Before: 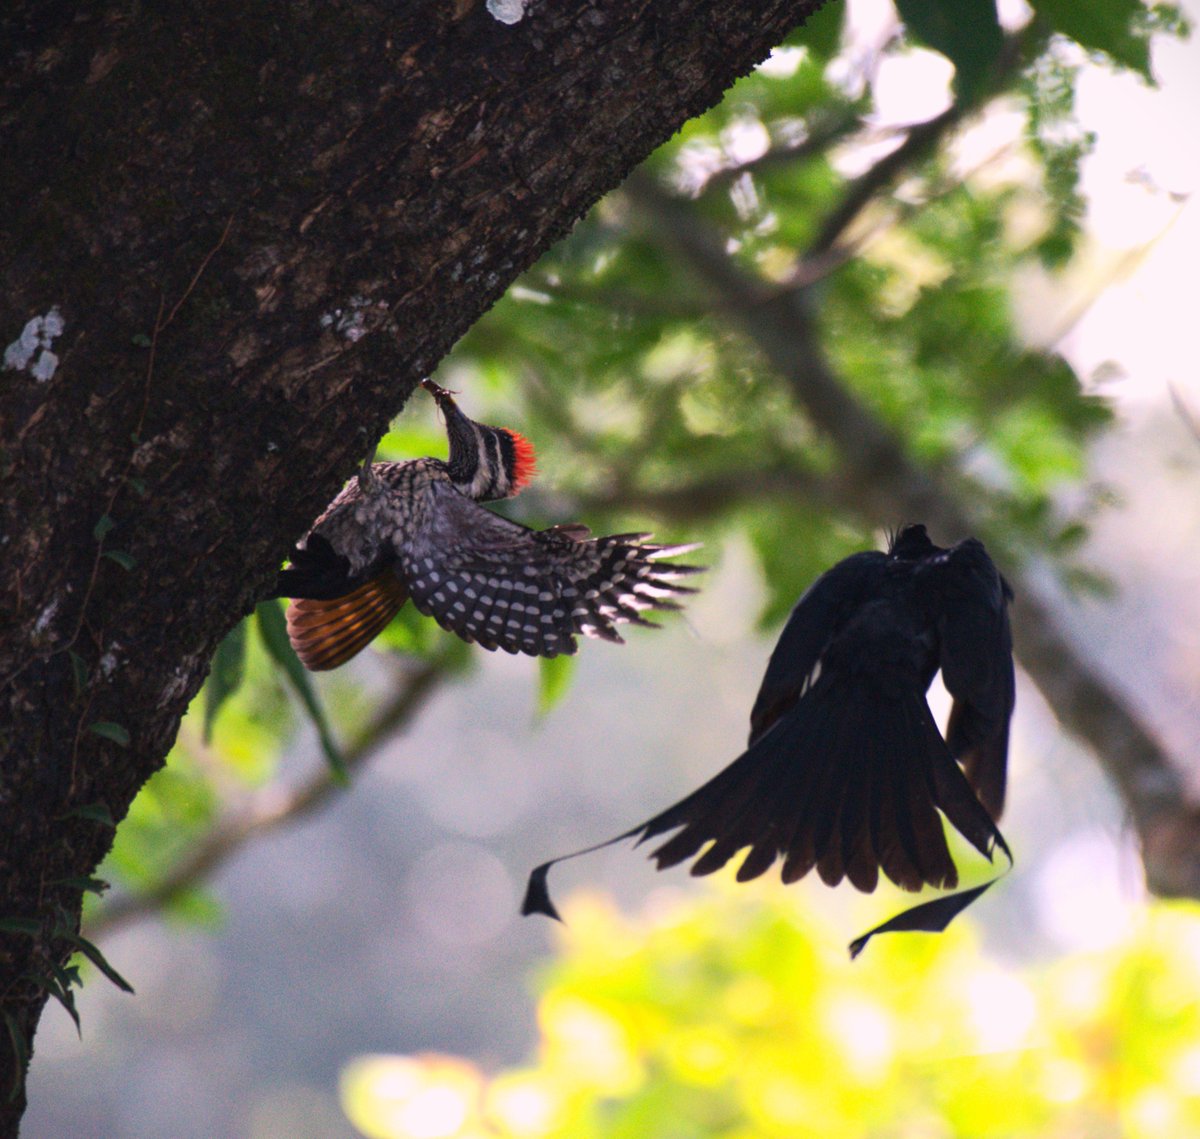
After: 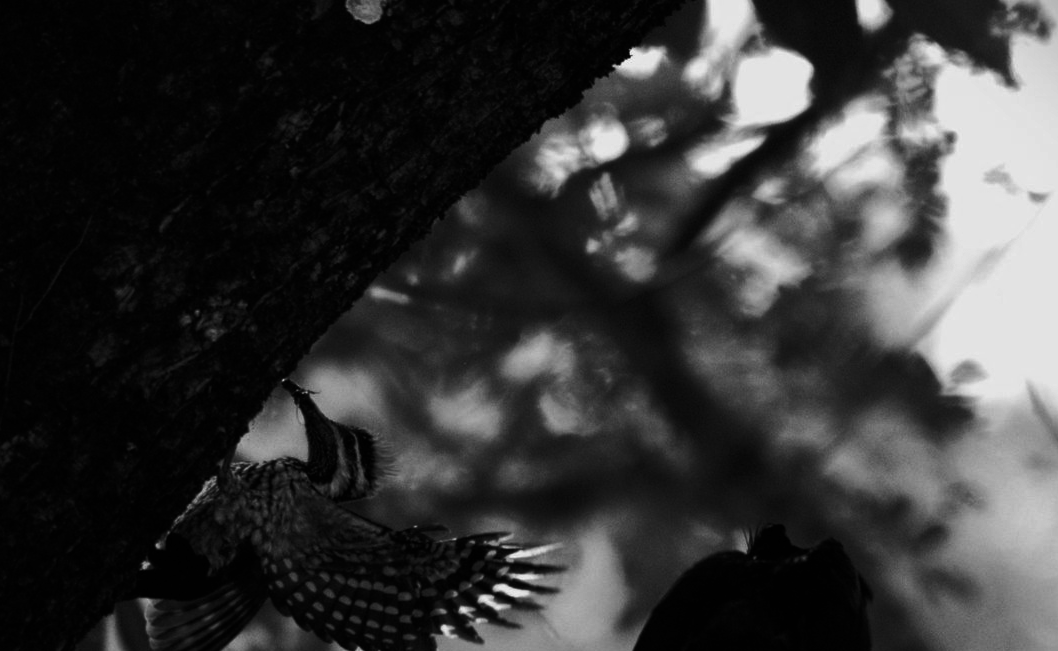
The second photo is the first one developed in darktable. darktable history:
contrast brightness saturation: contrast -0.03, brightness -0.59, saturation -1
velvia: strength 15%
crop and rotate: left 11.812%, bottom 42.776%
